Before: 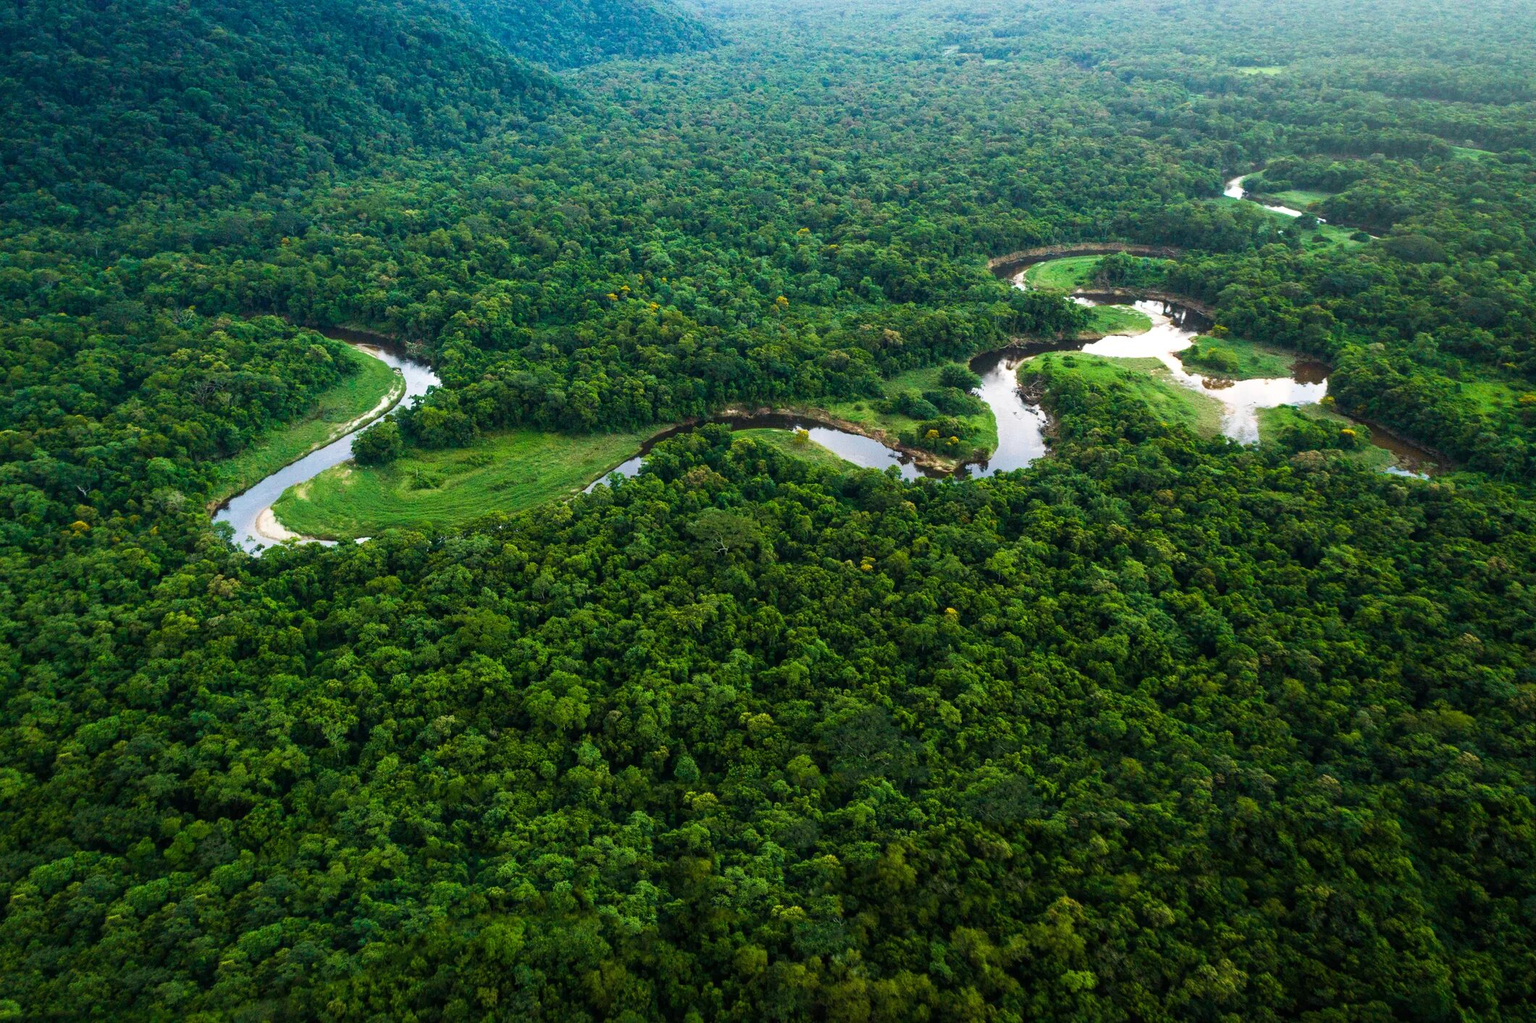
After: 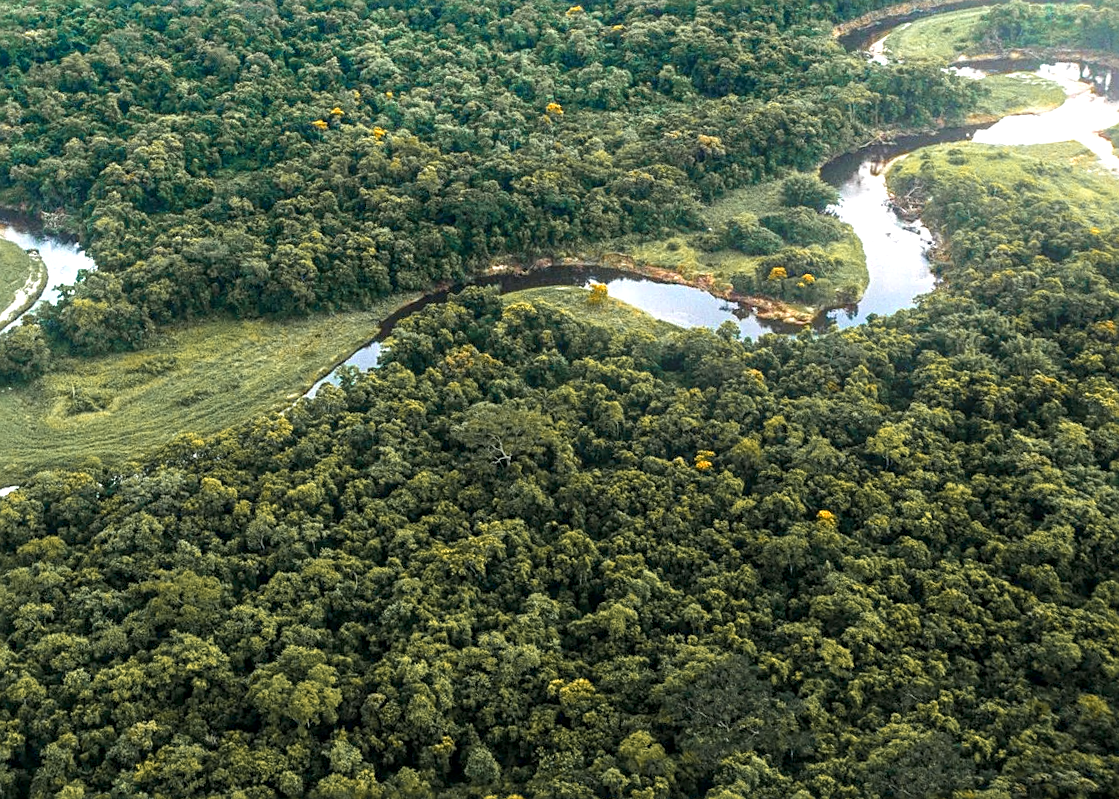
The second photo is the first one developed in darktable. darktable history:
sharpen: on, module defaults
rotate and perspective: rotation -5.2°, automatic cropping off
crop: left 25%, top 25%, right 25%, bottom 25%
color zones: curves: ch1 [(0.263, 0.53) (0.376, 0.287) (0.487, 0.512) (0.748, 0.547) (1, 0.513)]; ch2 [(0.262, 0.45) (0.751, 0.477)], mix 31.98%
bloom: threshold 82.5%, strength 16.25%
exposure: exposure 0.485 EV, compensate highlight preservation false
local contrast: on, module defaults
